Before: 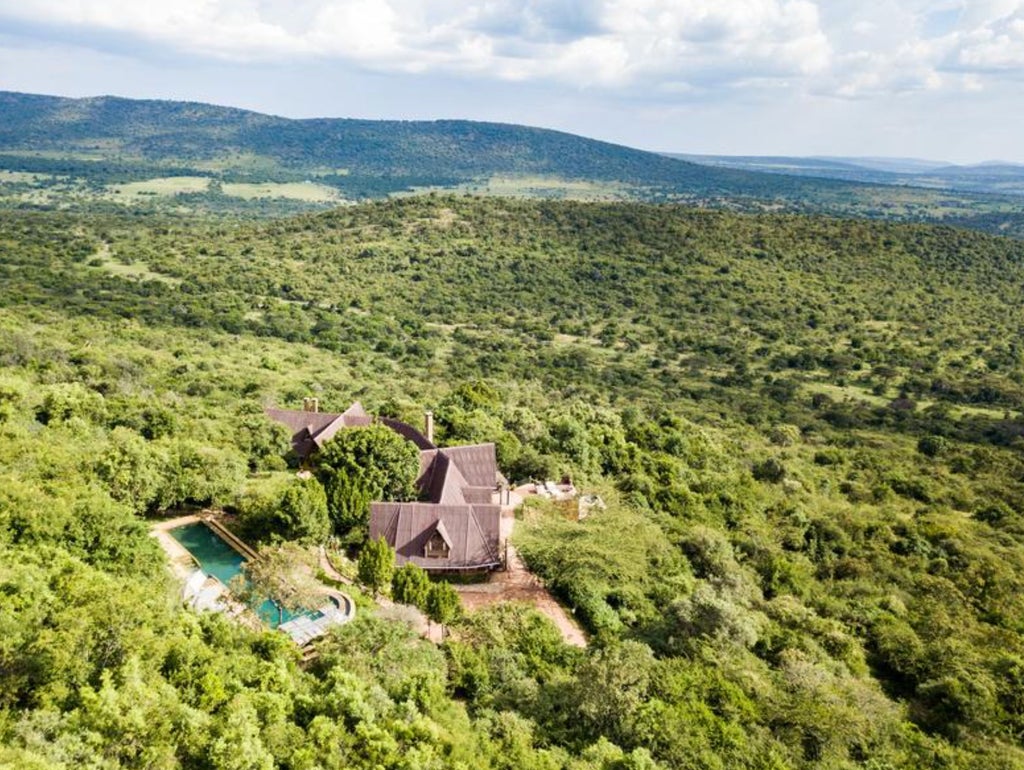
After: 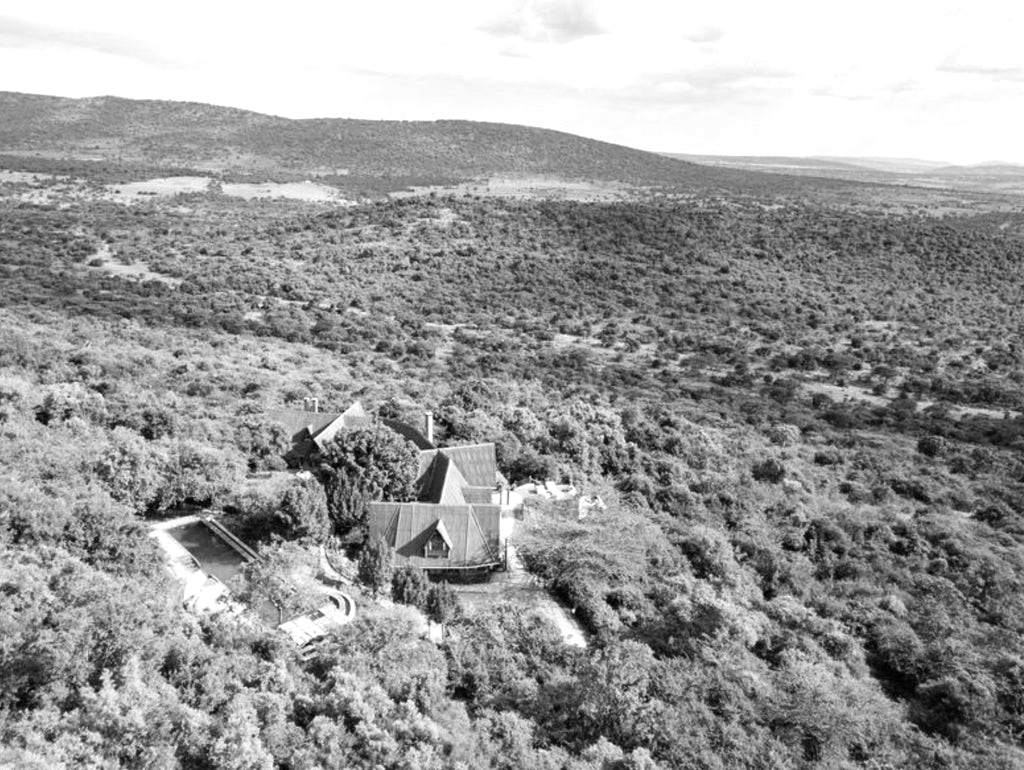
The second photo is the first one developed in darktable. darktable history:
color calibration: output gray [0.21, 0.42, 0.37, 0], gray › normalize channels true, illuminant same as pipeline (D50), adaptation XYZ, x 0.346, y 0.359, gamut compression 0
exposure: exposure 0.559 EV, compensate highlight preservation false
